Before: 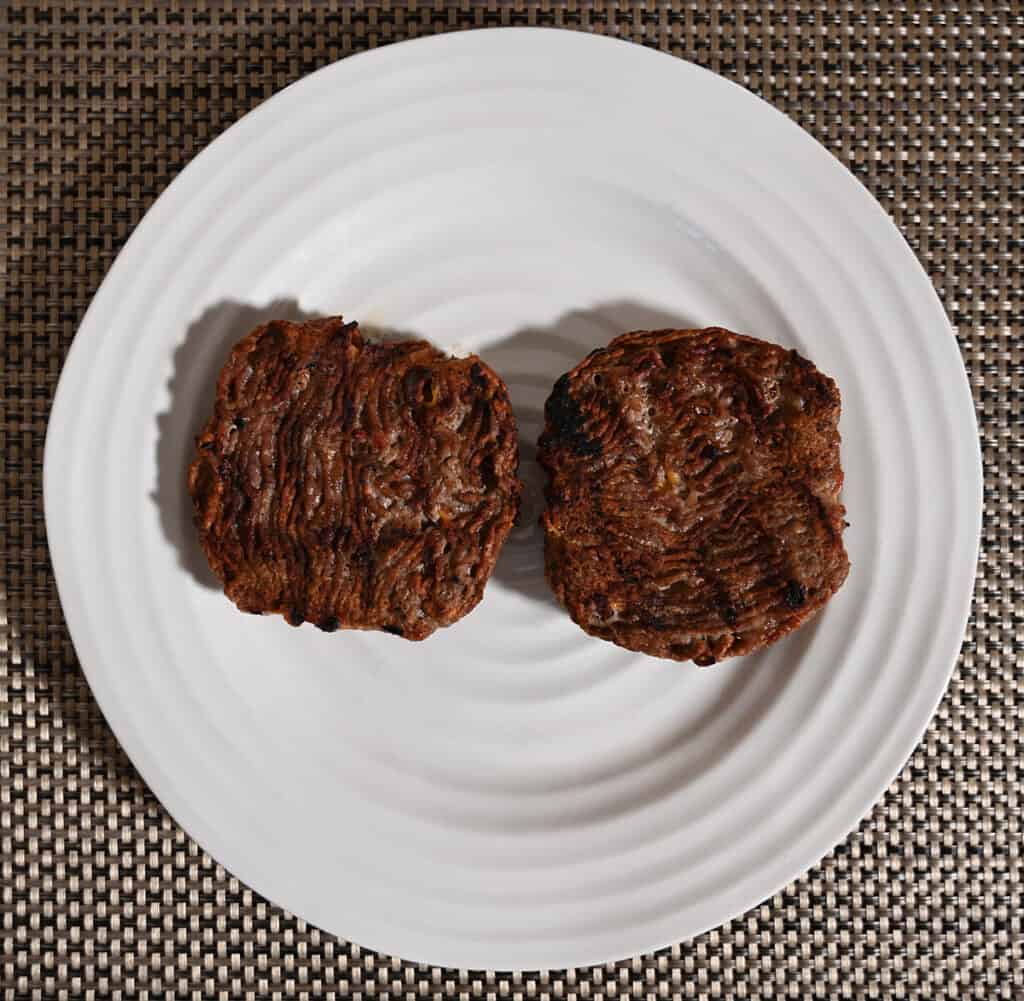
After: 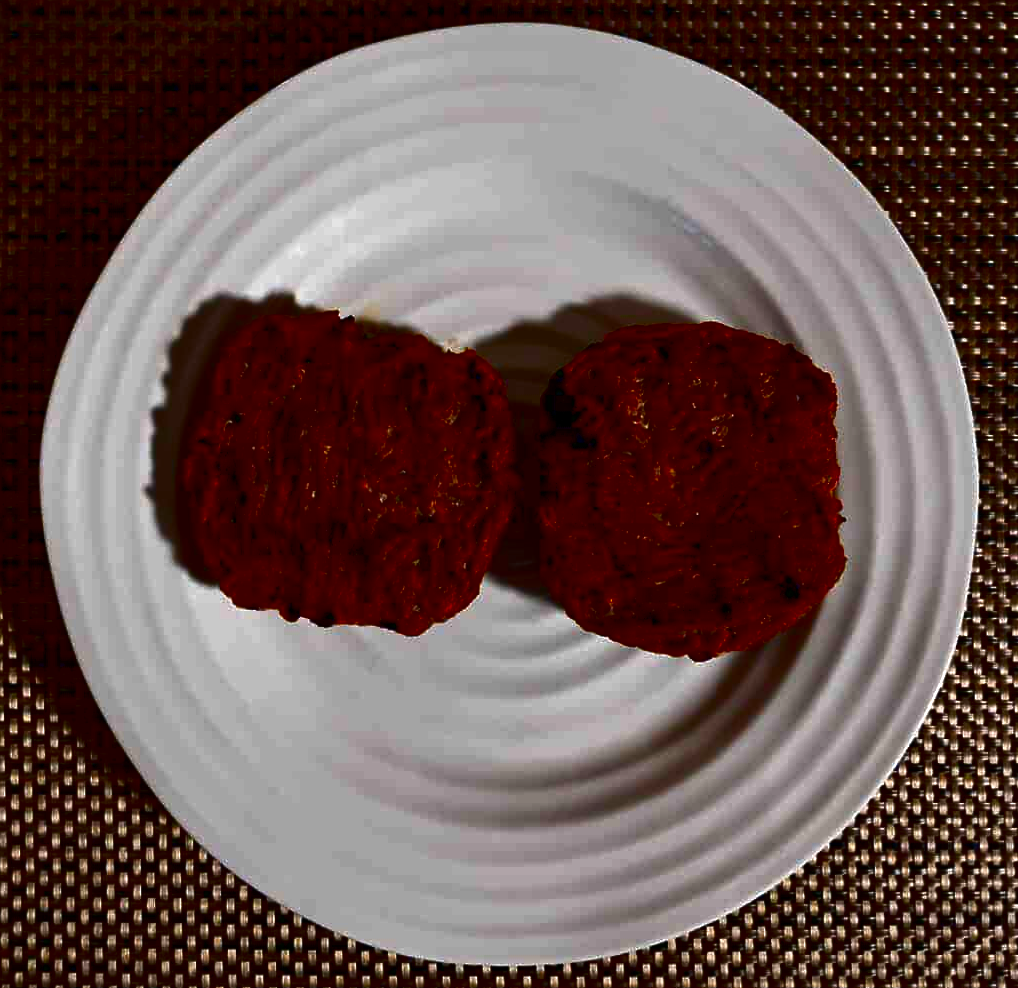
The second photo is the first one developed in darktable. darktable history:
crop: left 0.43%, top 0.516%, right 0.135%, bottom 0.701%
contrast brightness saturation: brightness -0.983, saturation 0.987
exposure: exposure 0.202 EV, compensate highlight preservation false
